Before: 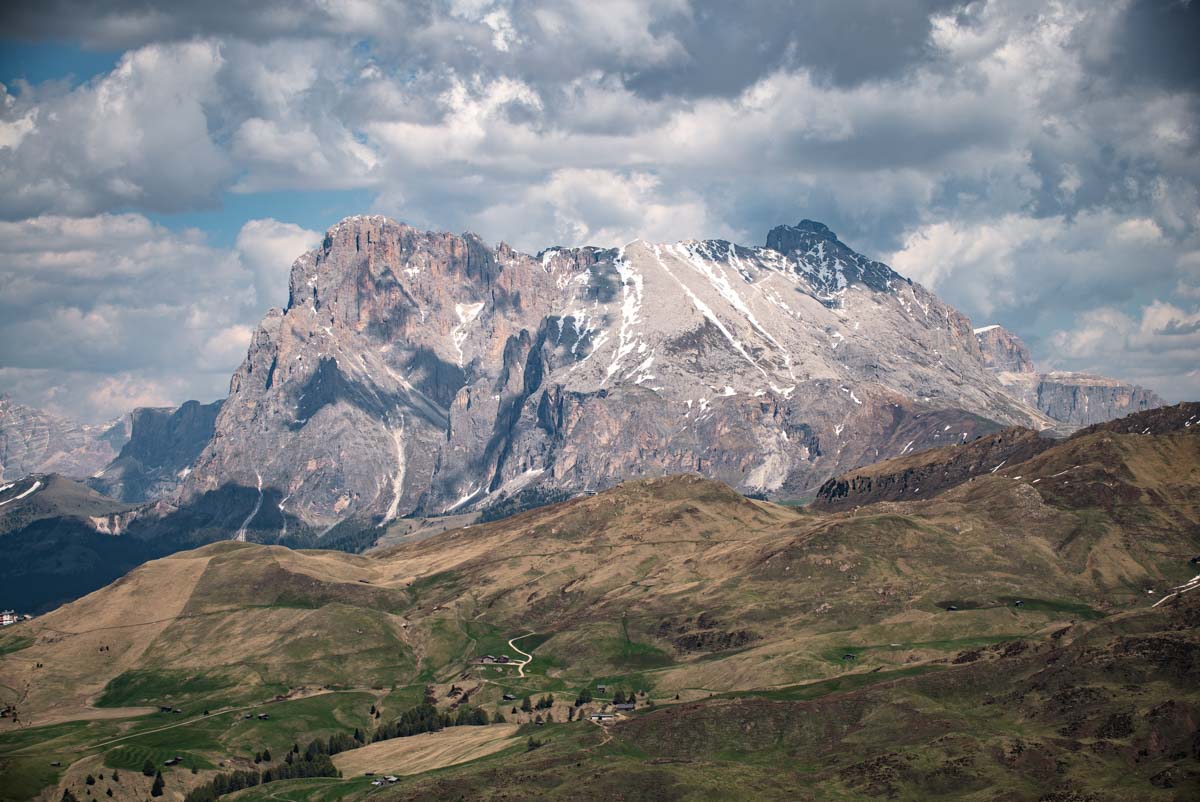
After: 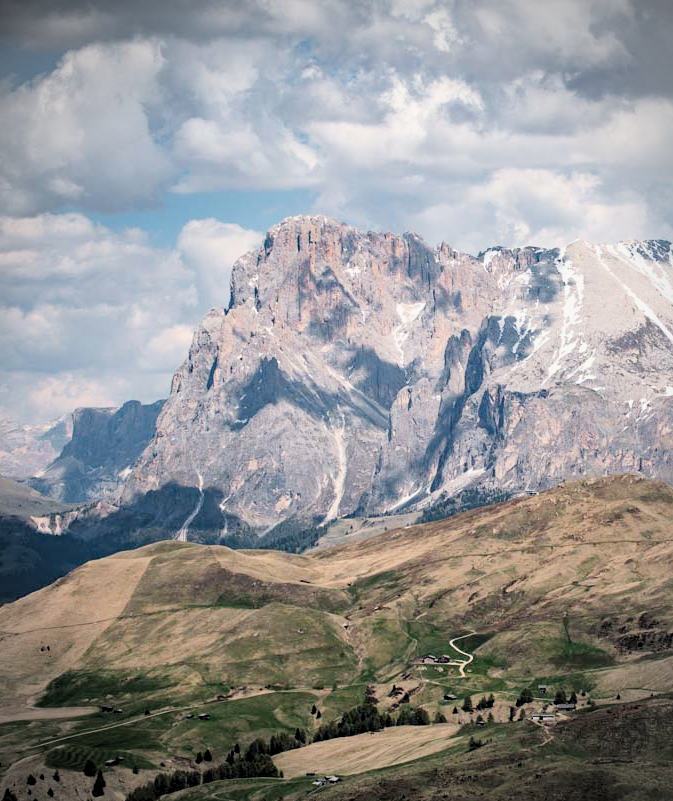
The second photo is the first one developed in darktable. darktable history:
tone equalizer: -8 EV -0.735 EV, -7 EV -0.724 EV, -6 EV -0.586 EV, -5 EV -0.378 EV, -3 EV 0.366 EV, -2 EV 0.6 EV, -1 EV 0.681 EV, +0 EV 0.739 EV
vignetting: saturation -0.642, unbound false
filmic rgb: black relative exposure -7.65 EV, white relative exposure 4.56 EV, hardness 3.61
crop: left 4.958%, right 38.897%
levels: levels [0.016, 0.492, 0.969]
local contrast: mode bilateral grid, contrast 19, coarseness 49, detail 119%, midtone range 0.2
